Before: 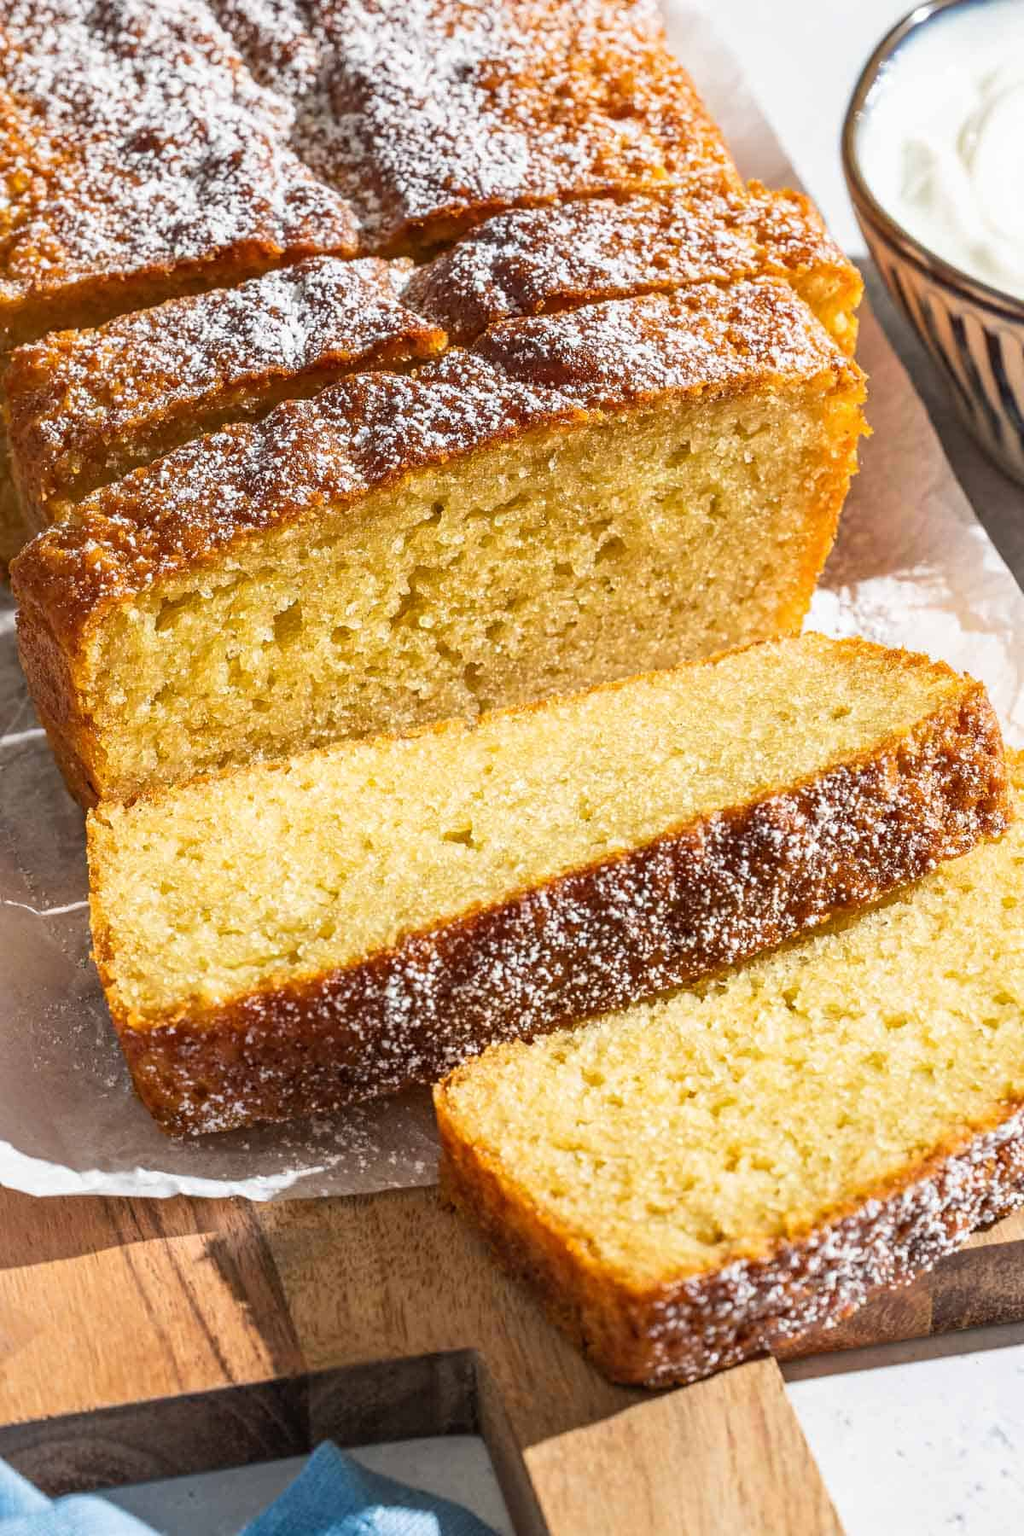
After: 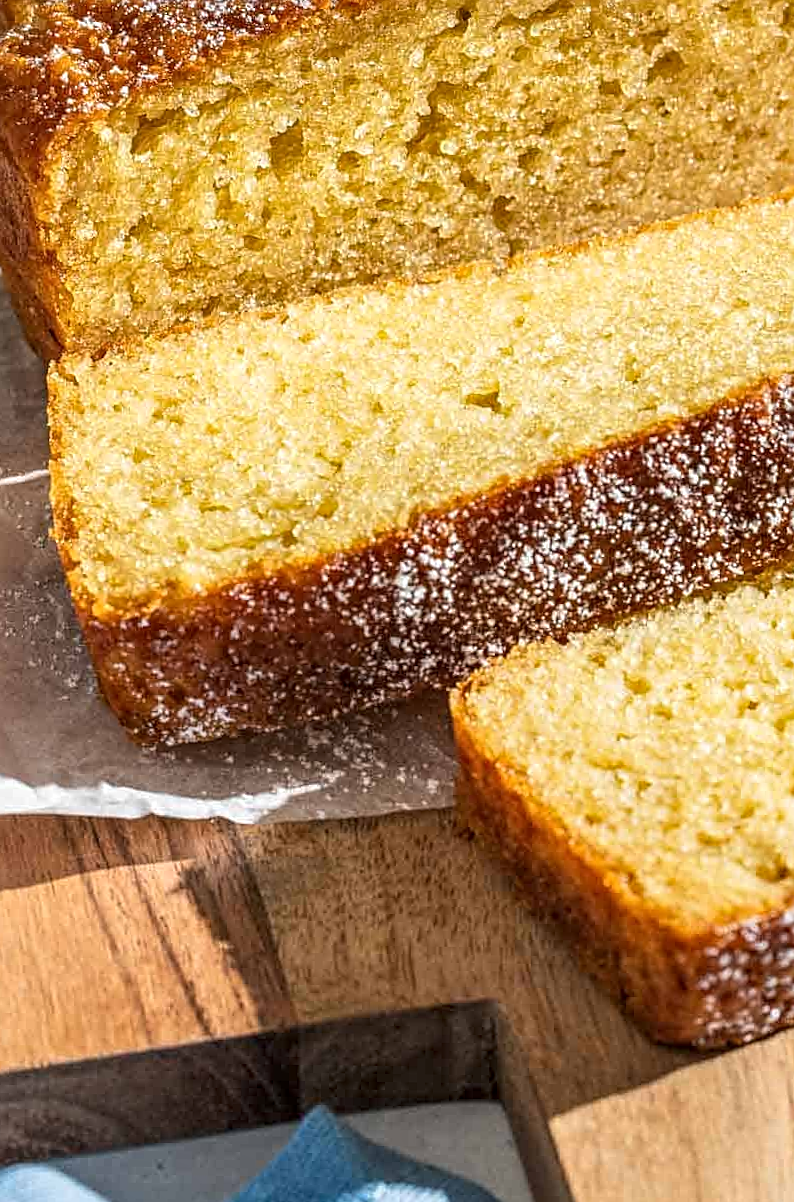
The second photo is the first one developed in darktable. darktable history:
crop and rotate: angle -0.745°, left 3.57%, top 31.878%, right 28.932%
local contrast: on, module defaults
sharpen: on, module defaults
